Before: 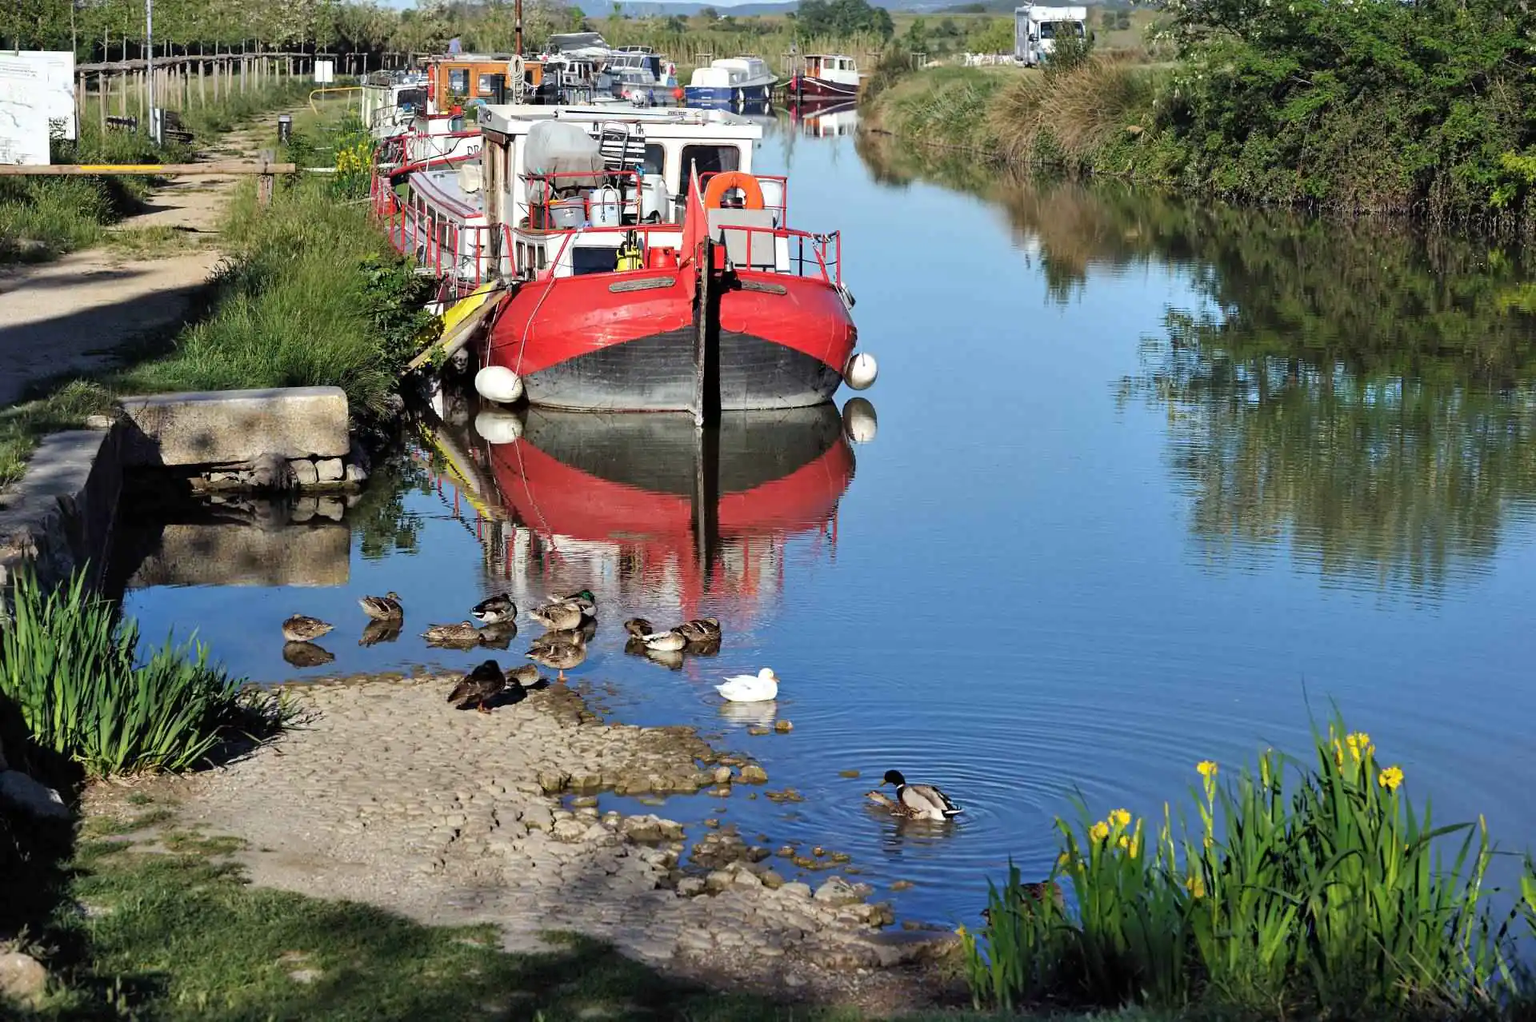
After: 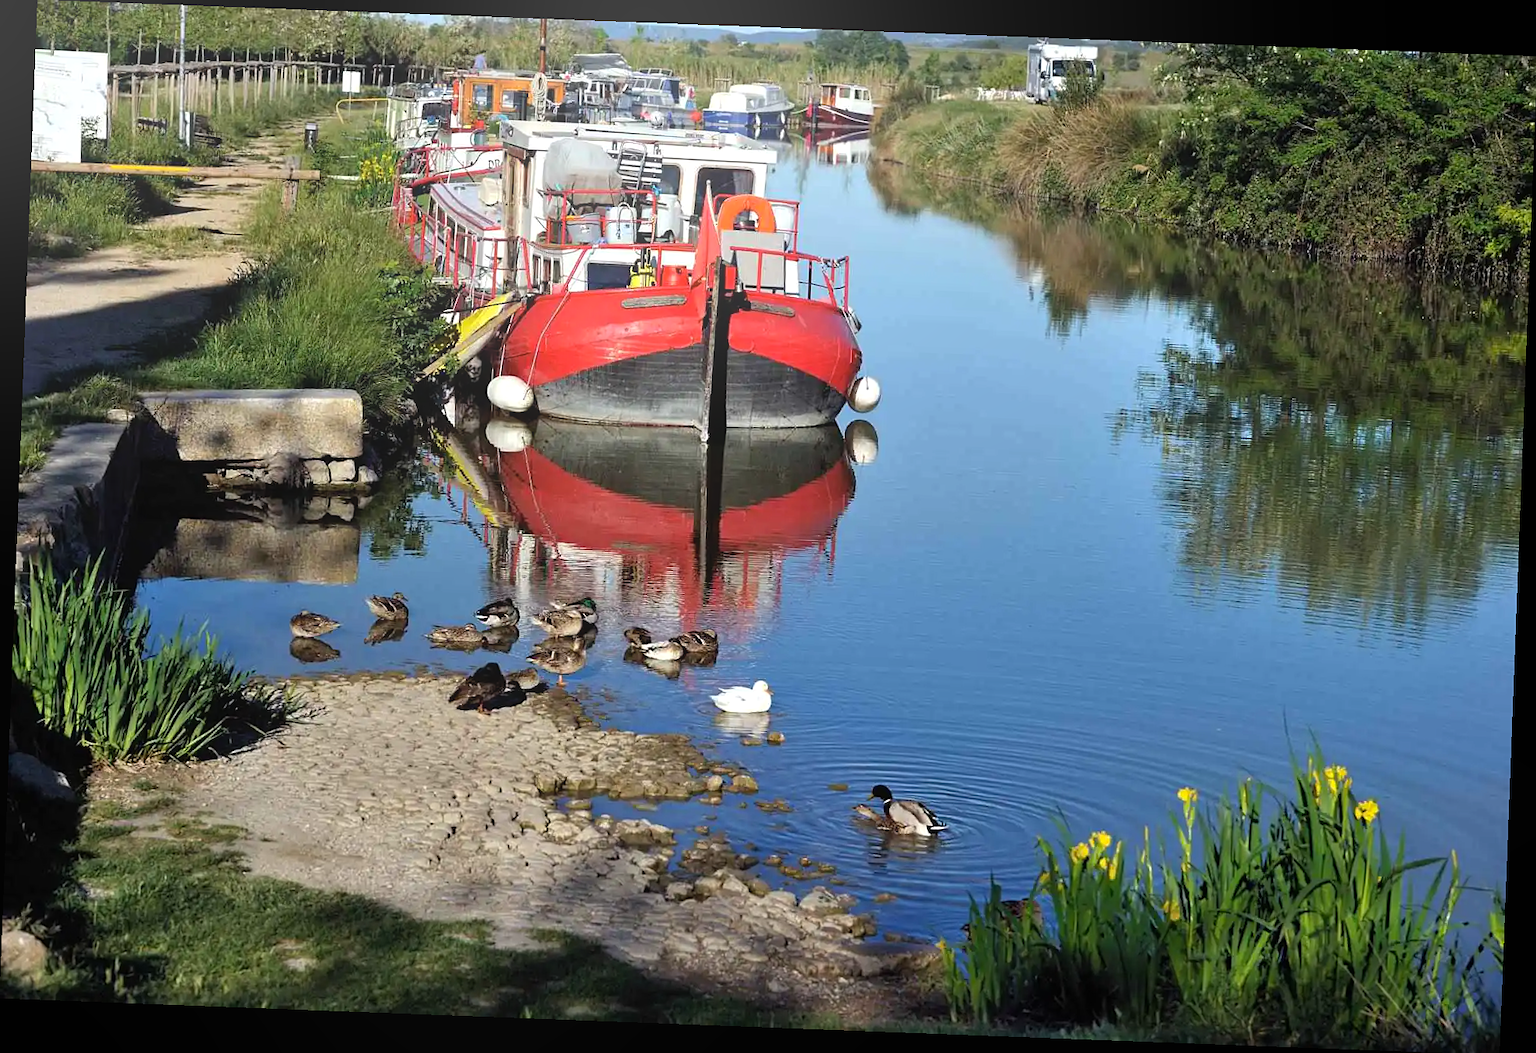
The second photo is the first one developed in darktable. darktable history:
base curve: curves: ch0 [(0, 0) (0.303, 0.277) (1, 1)]
bloom: size 38%, threshold 95%, strength 30%
sharpen: radius 1.272, amount 0.305, threshold 0
rotate and perspective: rotation 2.17°, automatic cropping off
color balance rgb: perceptual saturation grading › global saturation 3.7%, global vibrance 5.56%, contrast 3.24%
